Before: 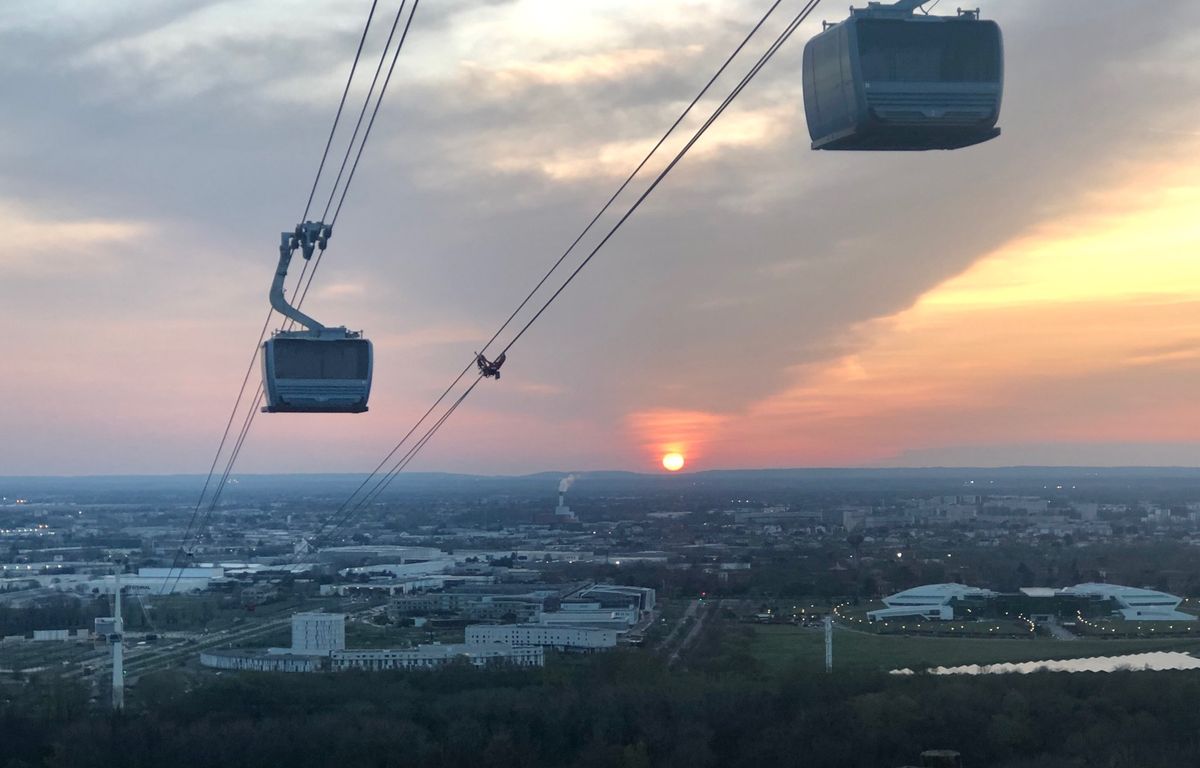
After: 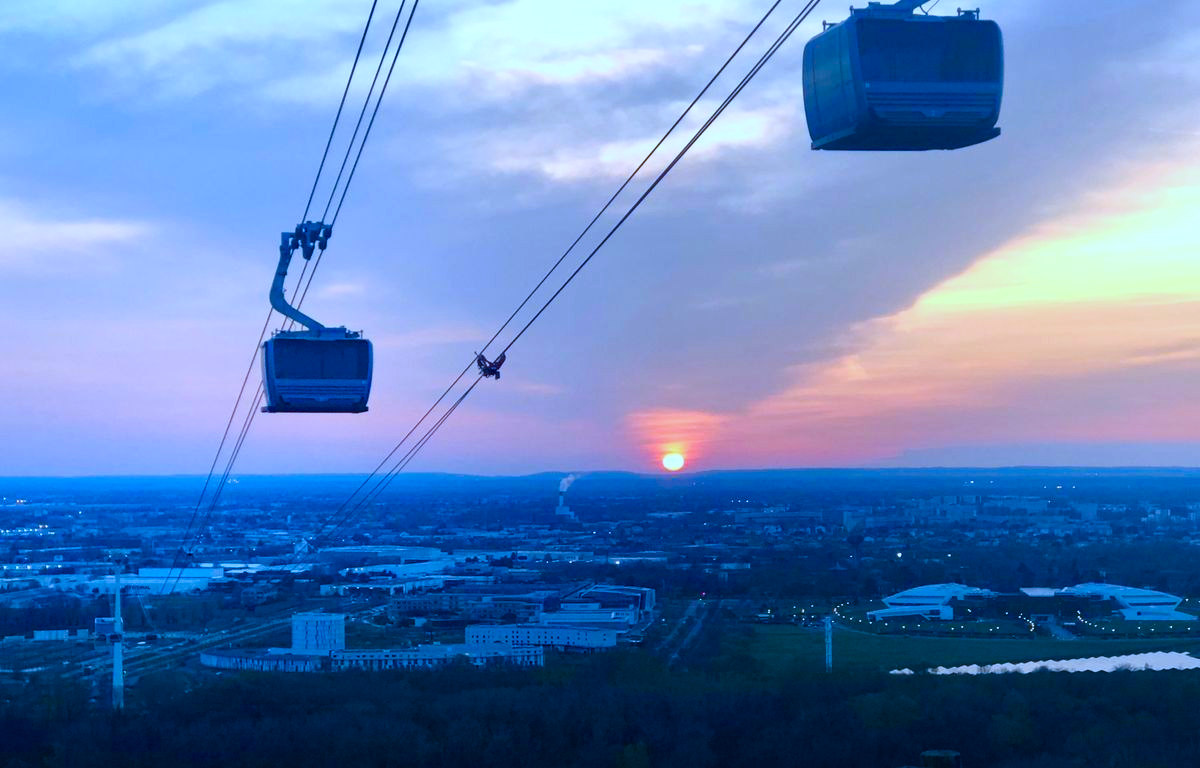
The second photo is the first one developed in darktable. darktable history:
contrast brightness saturation: contrast 0.15, brightness -0.01, saturation 0.1
color balance rgb: linear chroma grading › global chroma 18.9%, perceptual saturation grading › global saturation 20%, perceptual saturation grading › highlights -25%, perceptual saturation grading › shadows 50%, global vibrance 18.93%
white balance: red 0.871, blue 1.249
